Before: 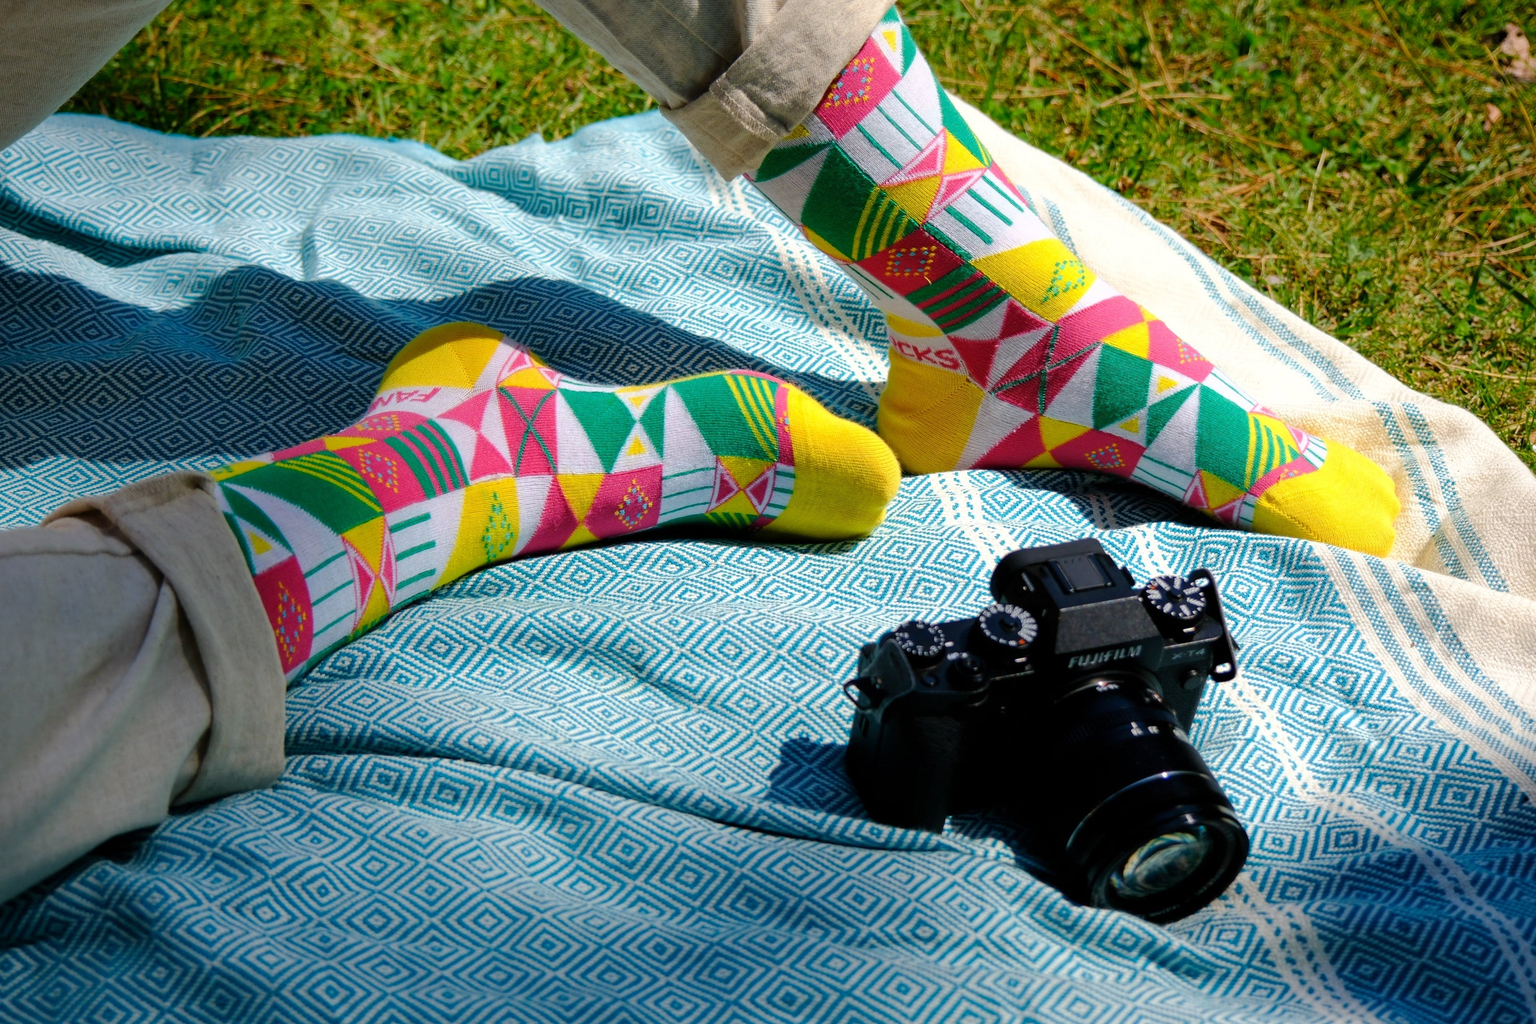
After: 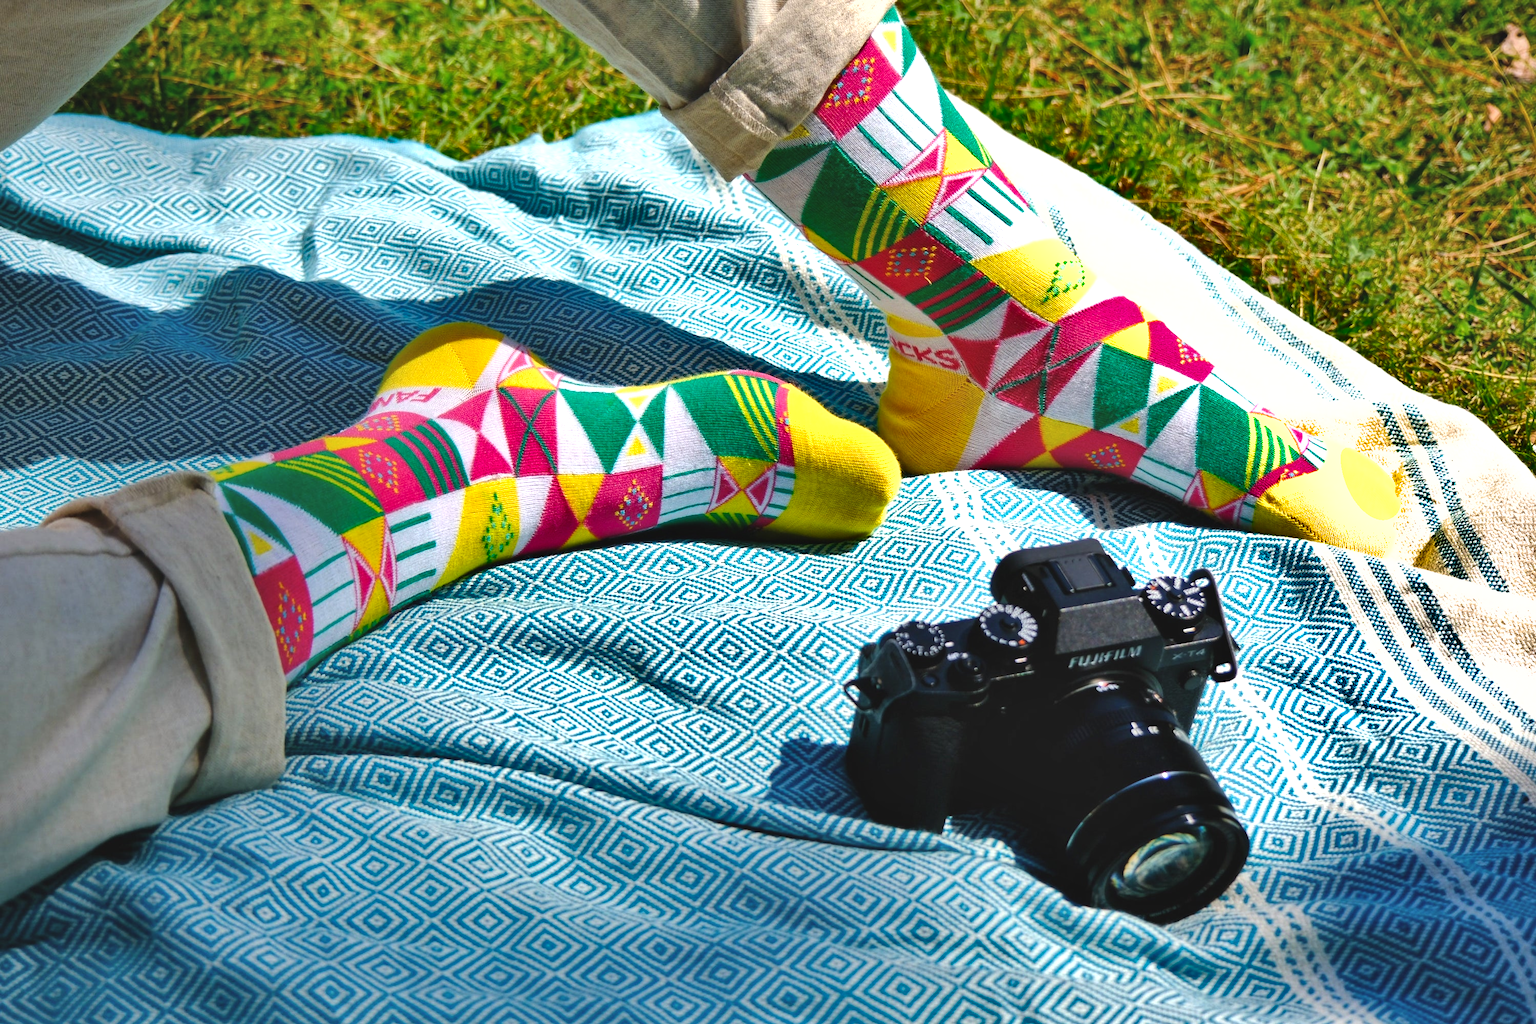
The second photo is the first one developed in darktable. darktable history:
exposure: black level correction -0.005, exposure 0.627 EV, compensate highlight preservation false
shadows and highlights: white point adjustment 0.095, highlights -70.89, soften with gaussian
